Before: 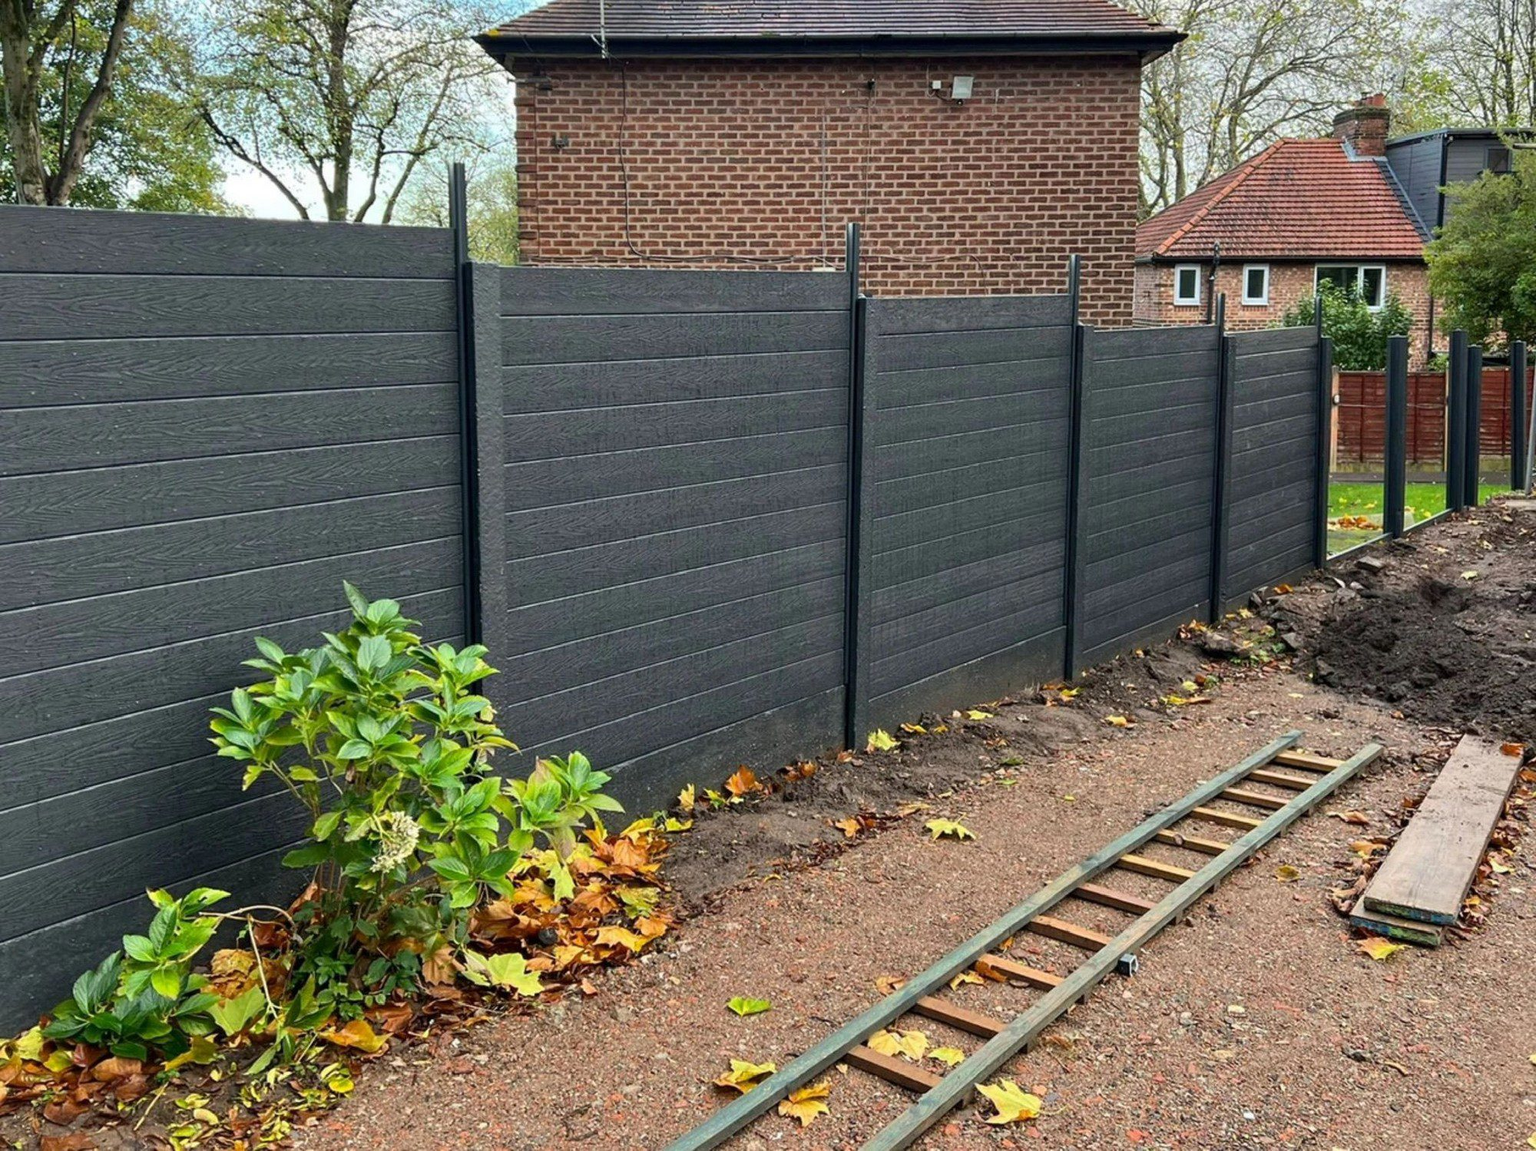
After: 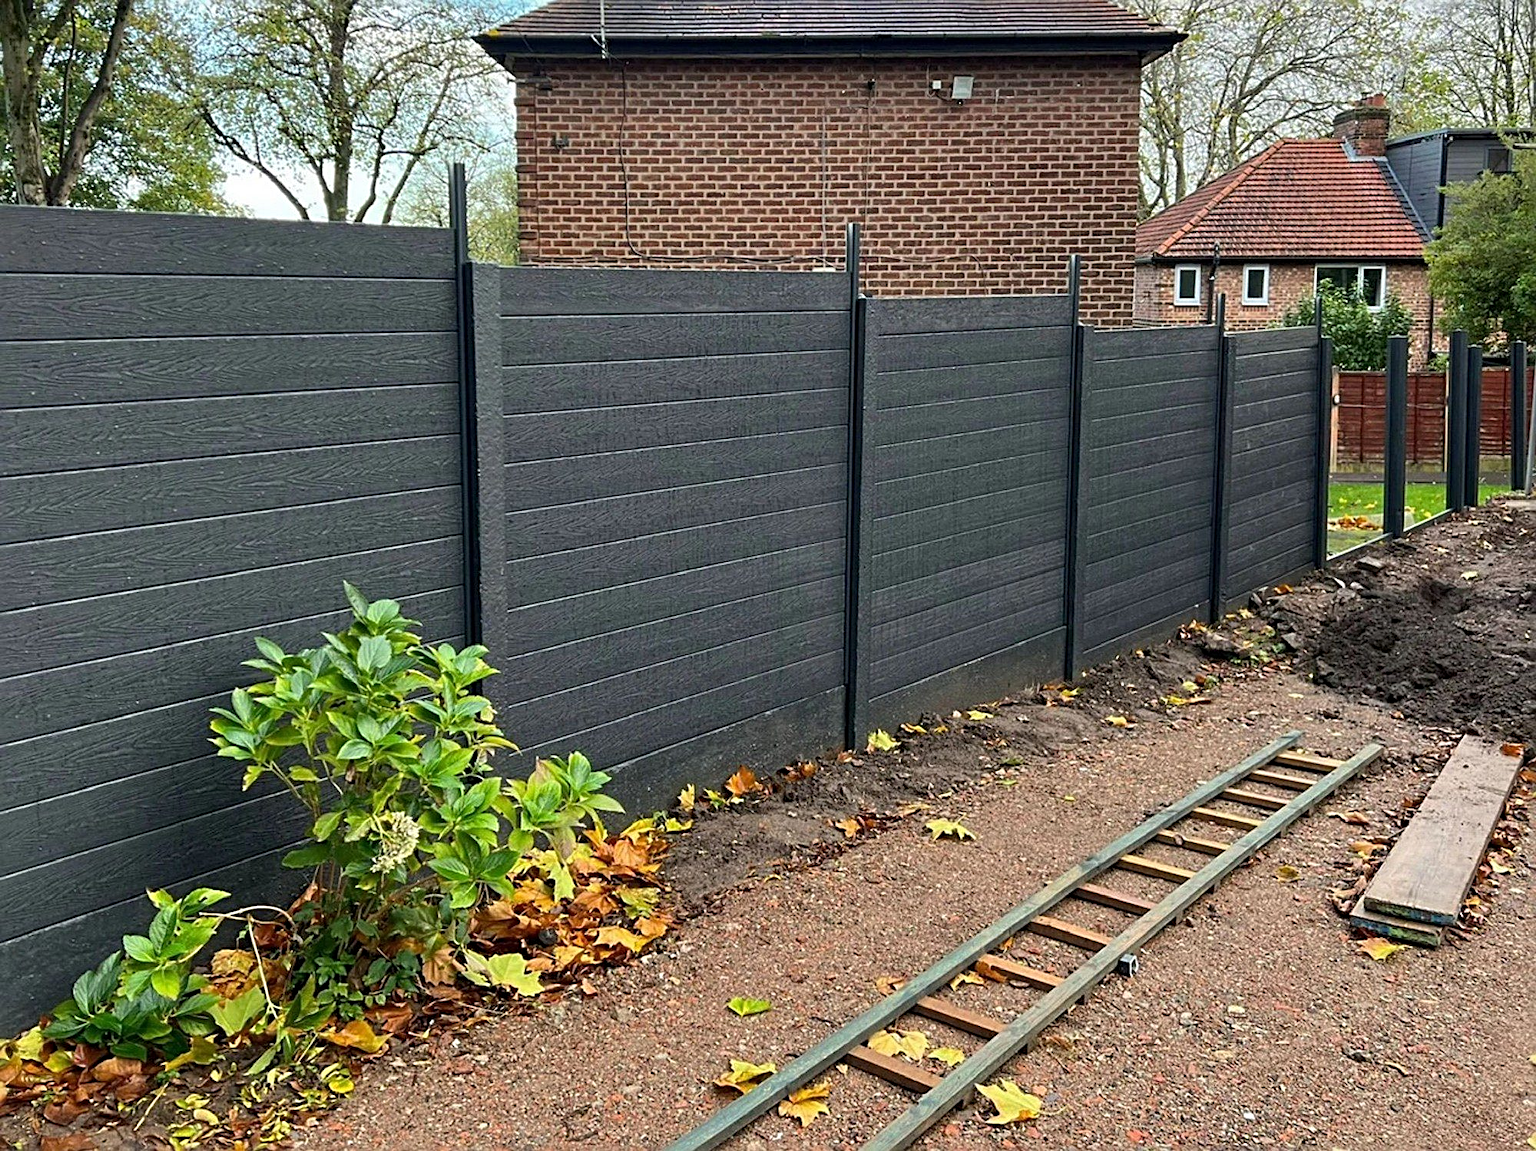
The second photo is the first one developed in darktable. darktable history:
sharpen: radius 3.132
